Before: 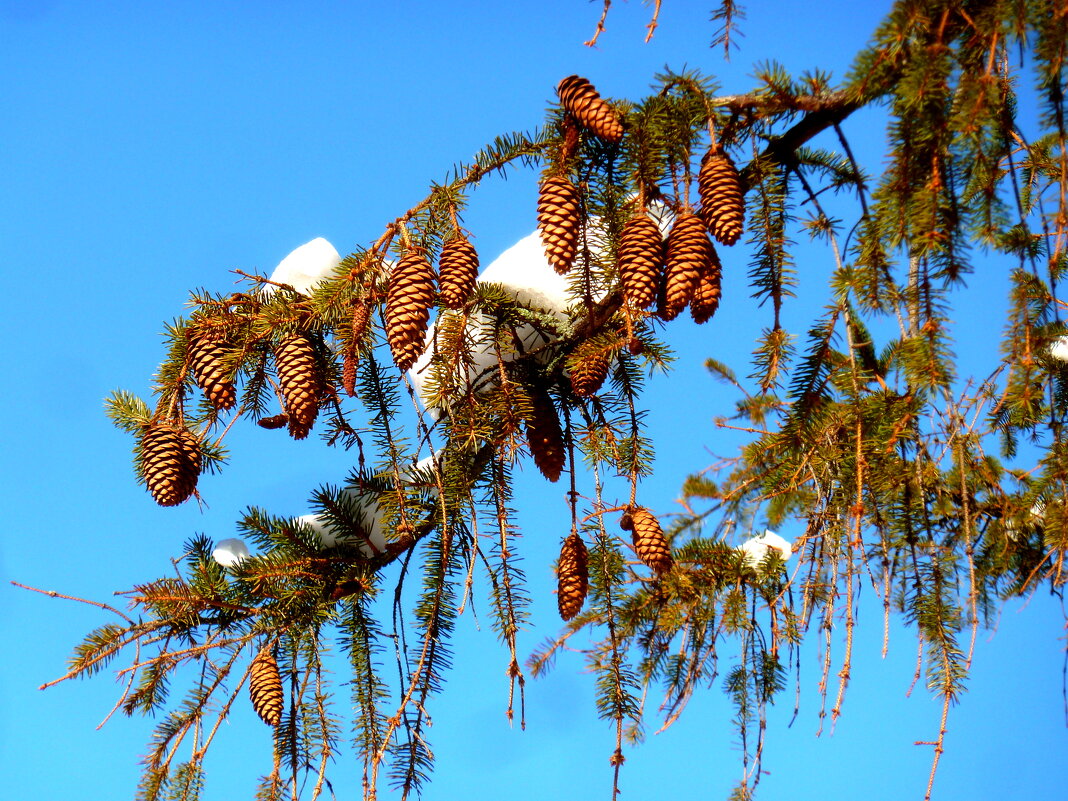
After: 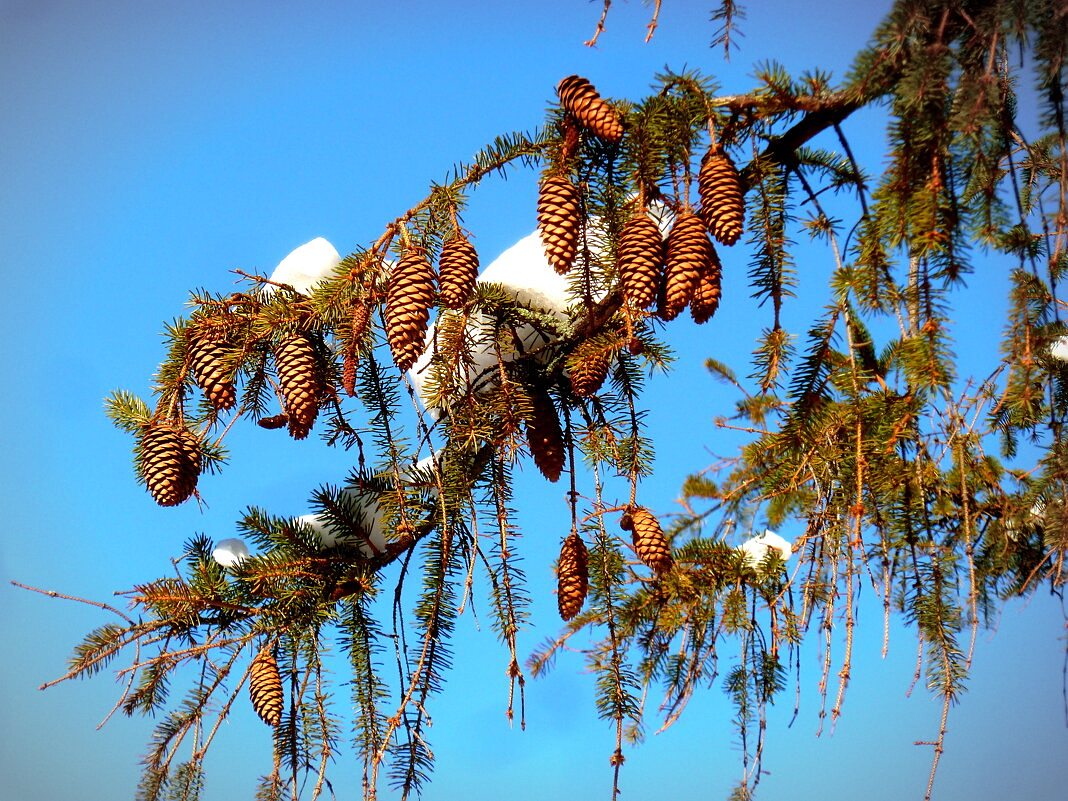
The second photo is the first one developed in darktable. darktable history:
vignetting: fall-off start 87%, automatic ratio true
sharpen: radius 1.272, amount 0.305, threshold 0
